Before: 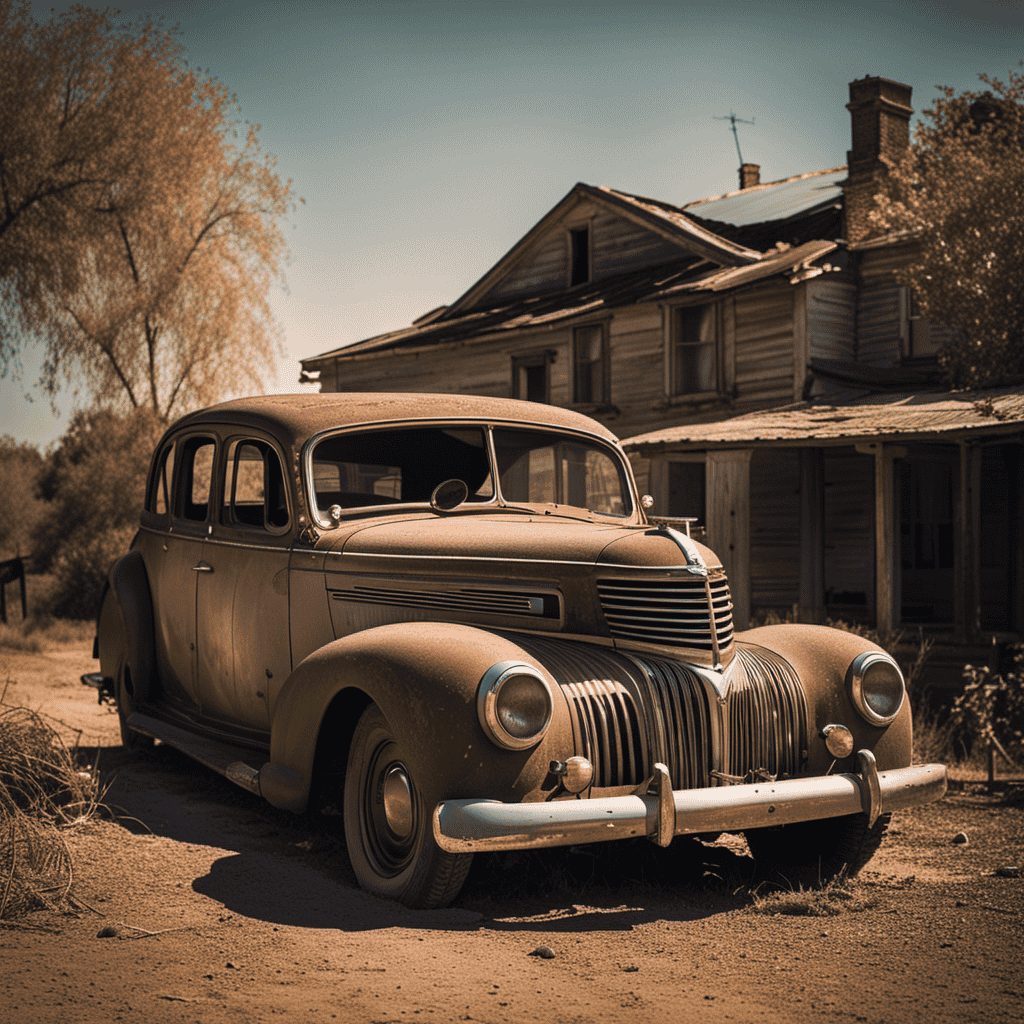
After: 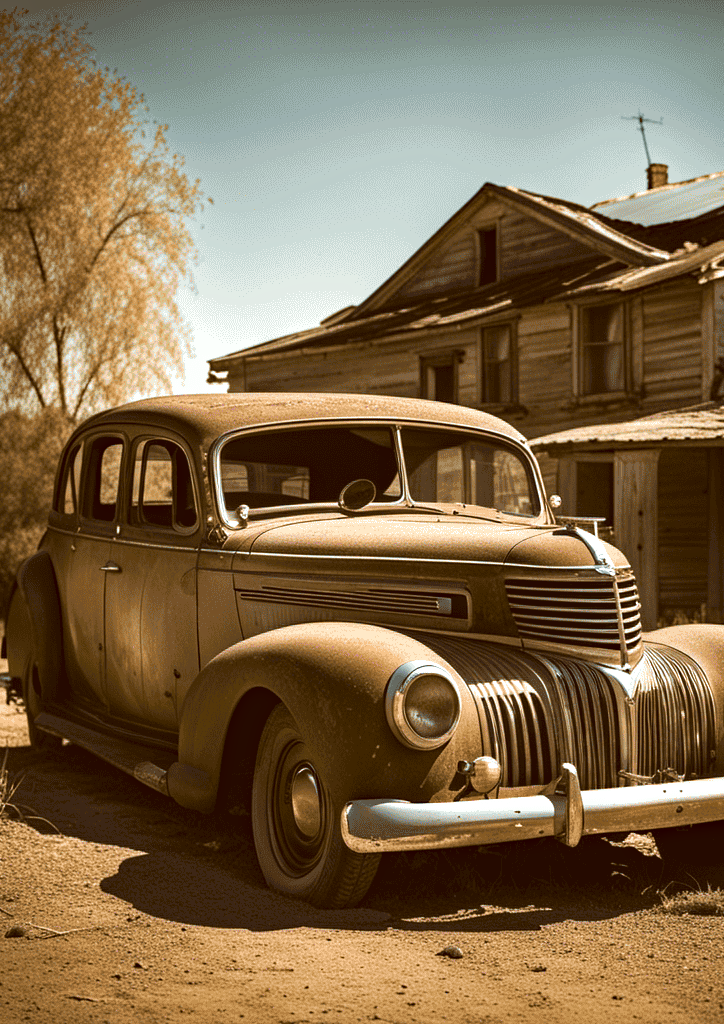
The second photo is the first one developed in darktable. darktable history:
white balance: red 0.948, green 1.02, blue 1.176
exposure: black level correction -0.002, exposure 0.54 EV, compensate highlight preservation false
haze removal: compatibility mode true, adaptive false
color correction: highlights a* -5.3, highlights b* 9.8, shadows a* 9.8, shadows b* 24.26
crop and rotate: left 9.061%, right 20.142%
